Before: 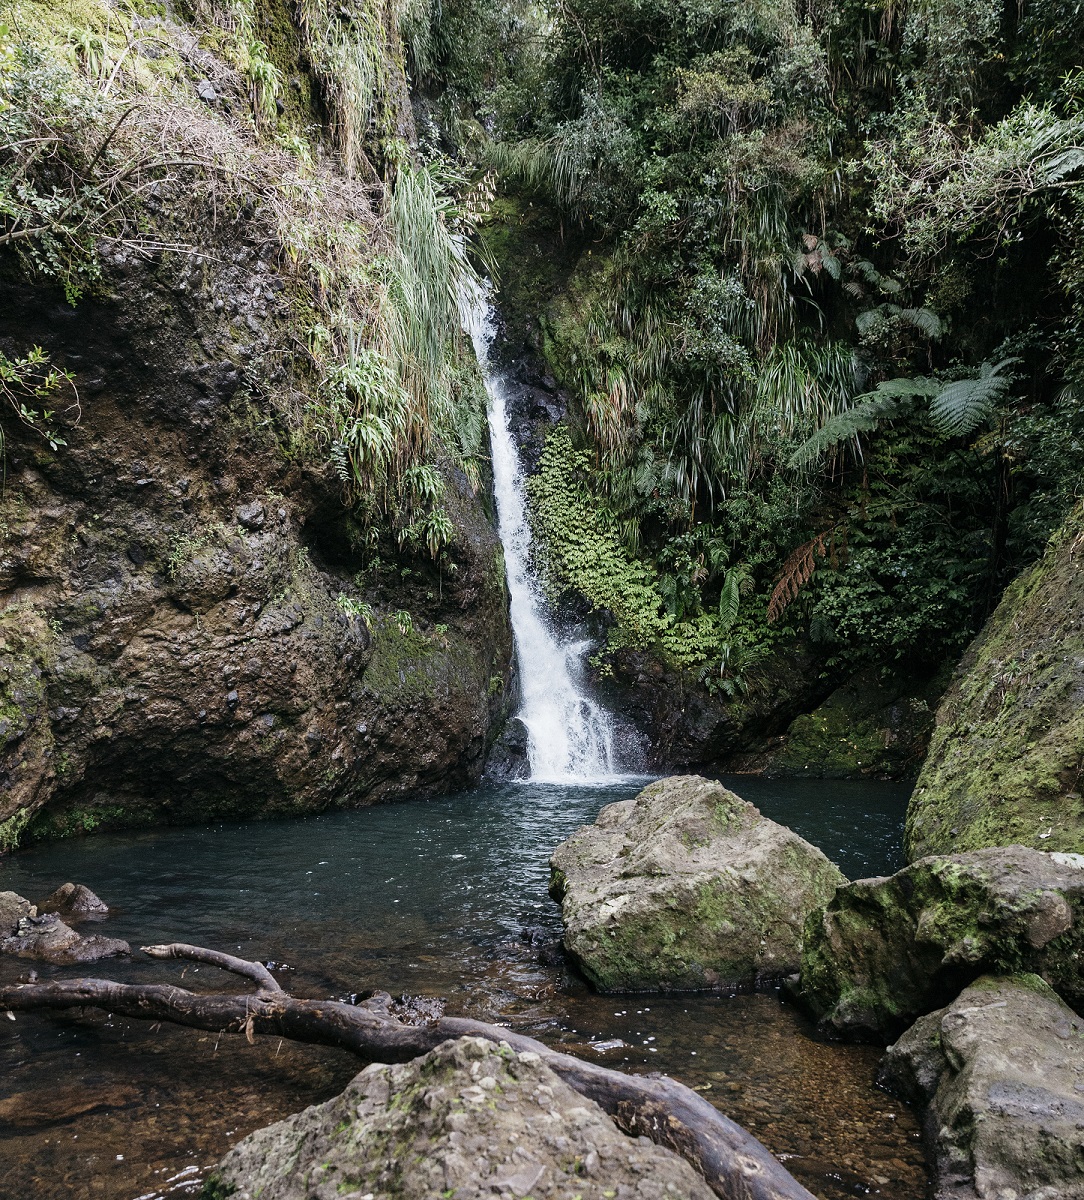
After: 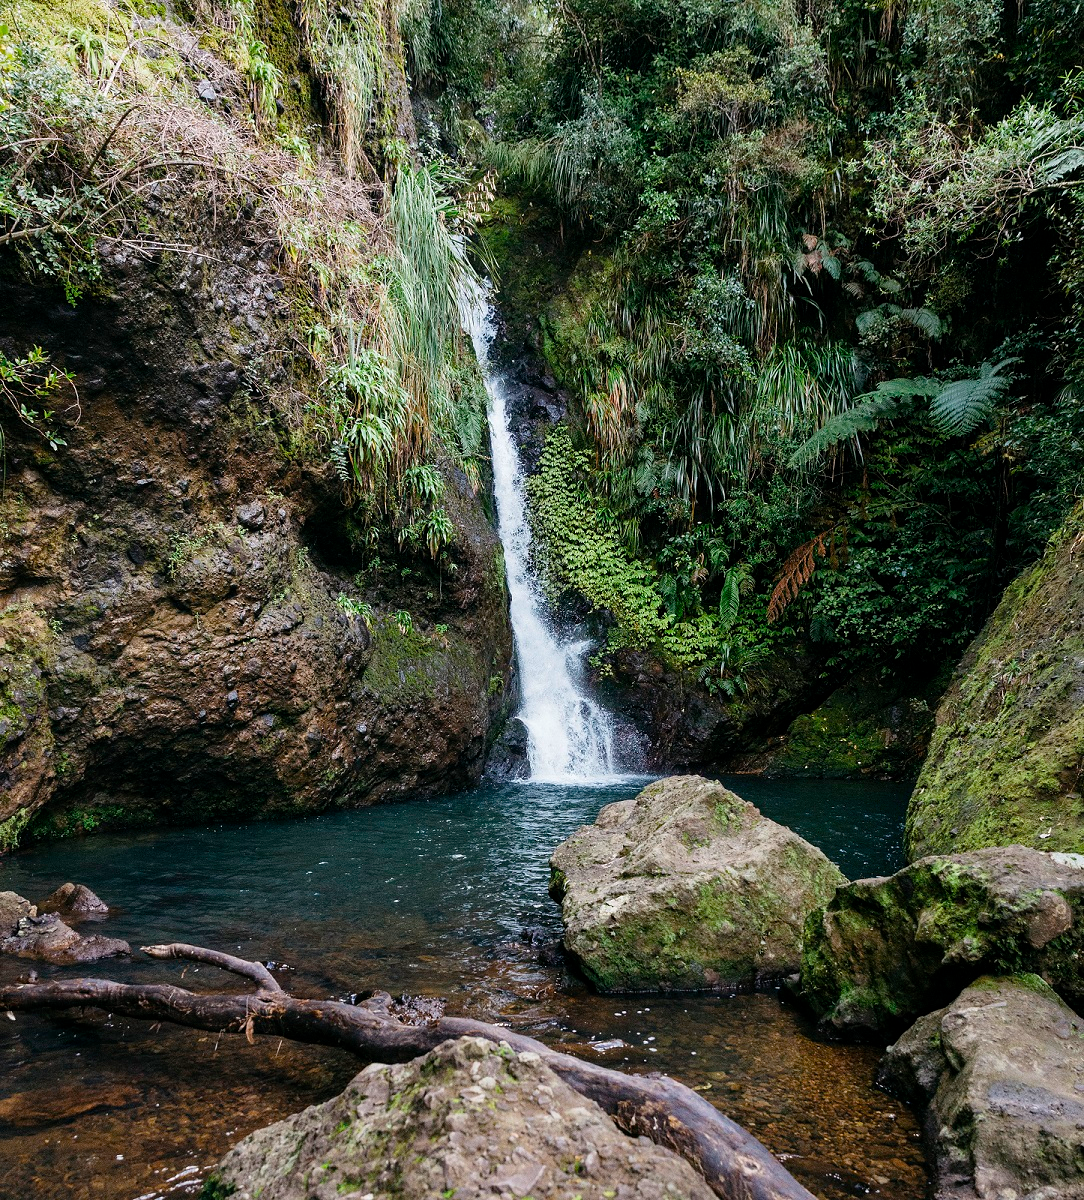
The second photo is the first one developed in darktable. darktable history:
color balance rgb: perceptual saturation grading › global saturation 35.465%
